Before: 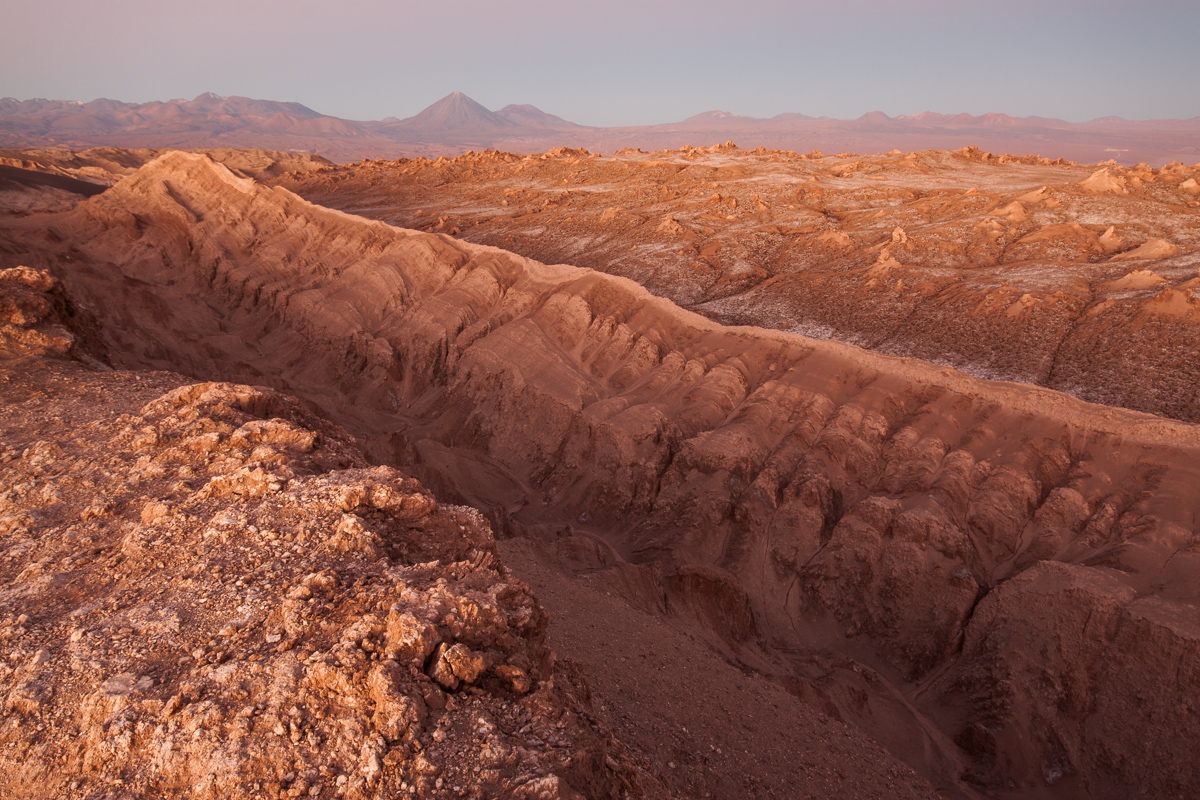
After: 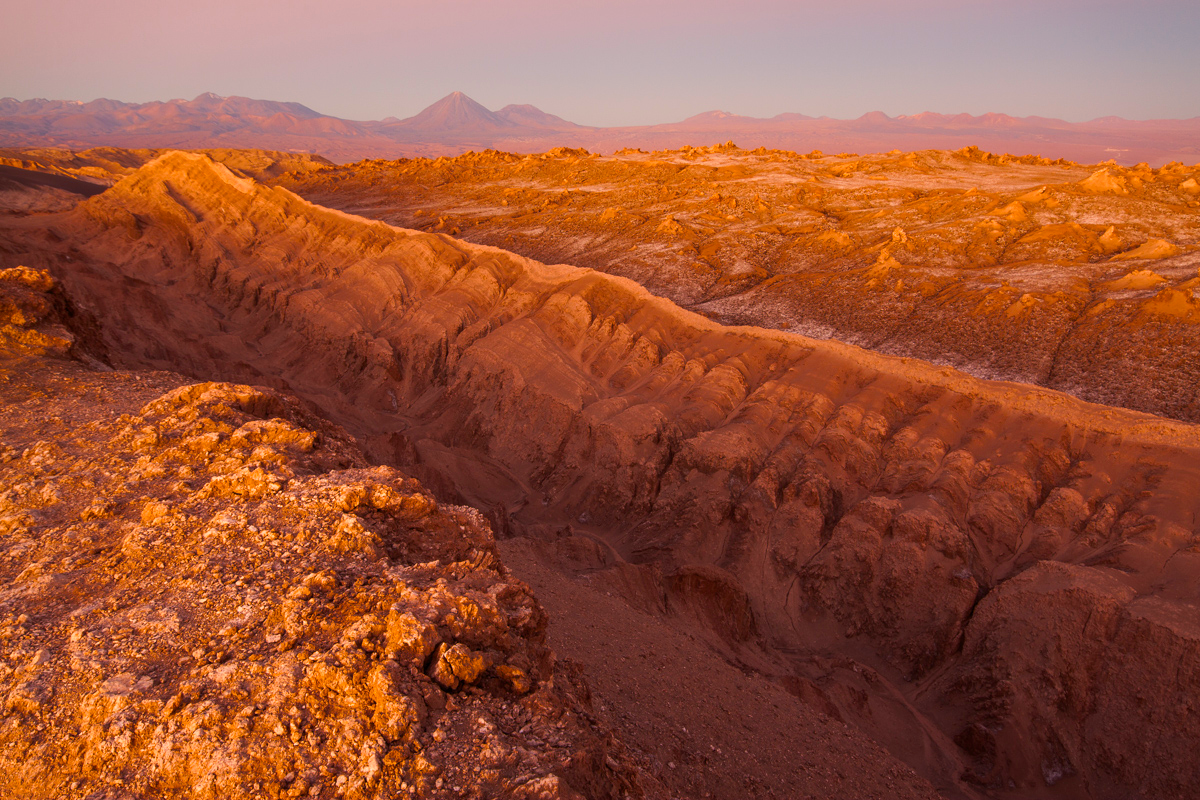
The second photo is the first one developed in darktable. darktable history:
color balance rgb: shadows lift › chroma 1.021%, shadows lift › hue 241.85°, highlights gain › chroma 2.974%, highlights gain › hue 54.61°, perceptual saturation grading › global saturation 41.296%, global vibrance 20%
